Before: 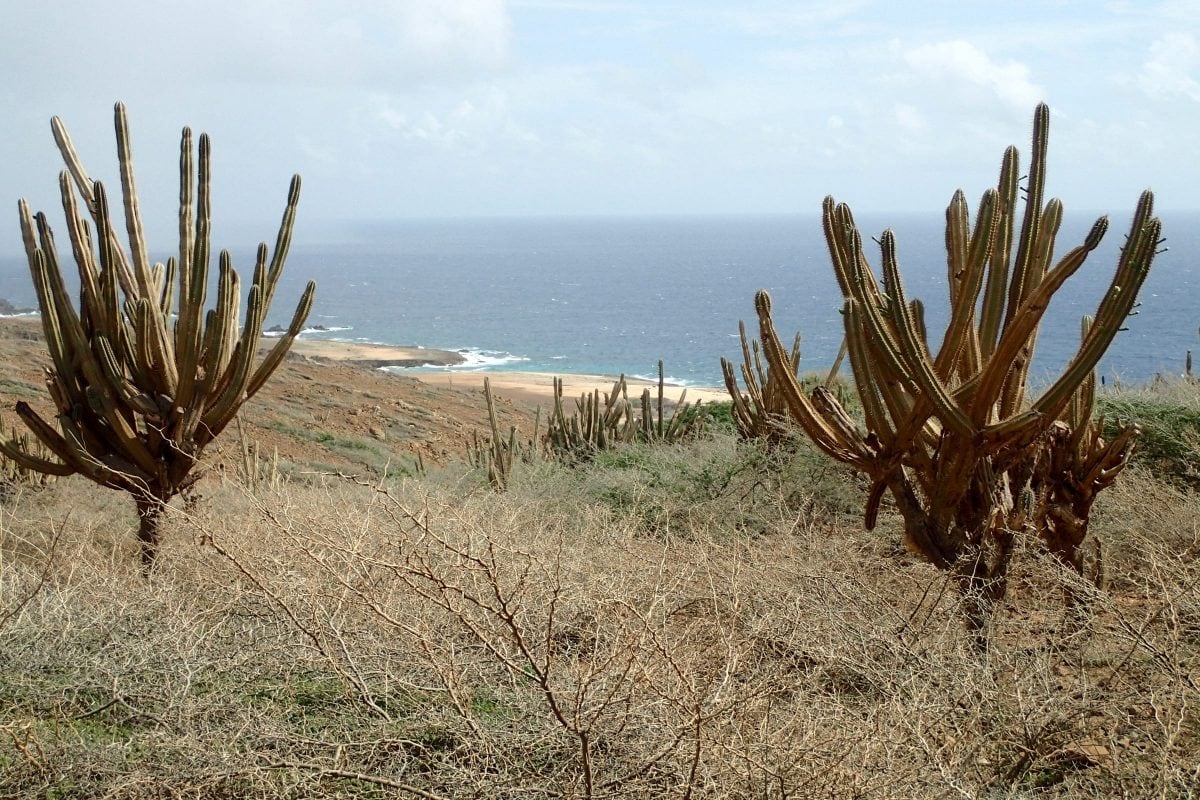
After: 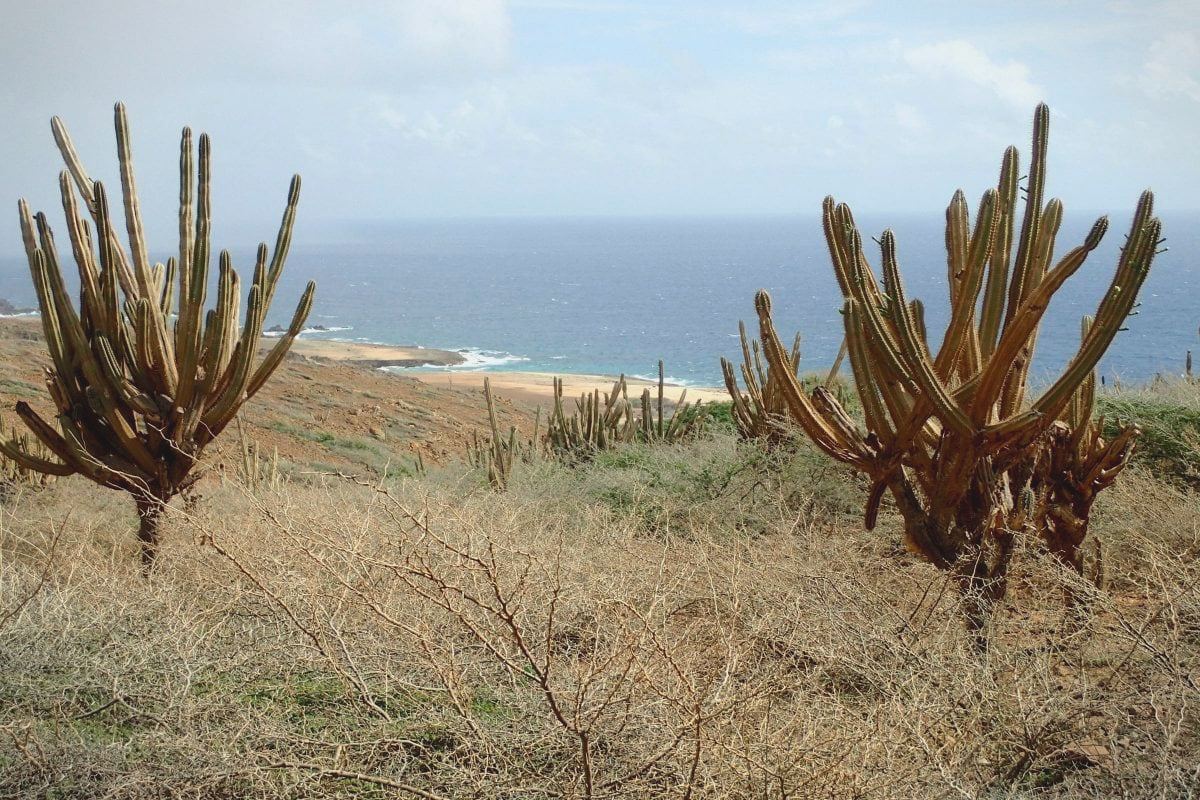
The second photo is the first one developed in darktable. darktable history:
contrast brightness saturation: contrast -0.1, brightness 0.05, saturation 0.08
rgb levels: preserve colors max RGB
vignetting: fall-off start 100%, brightness -0.282, width/height ratio 1.31
